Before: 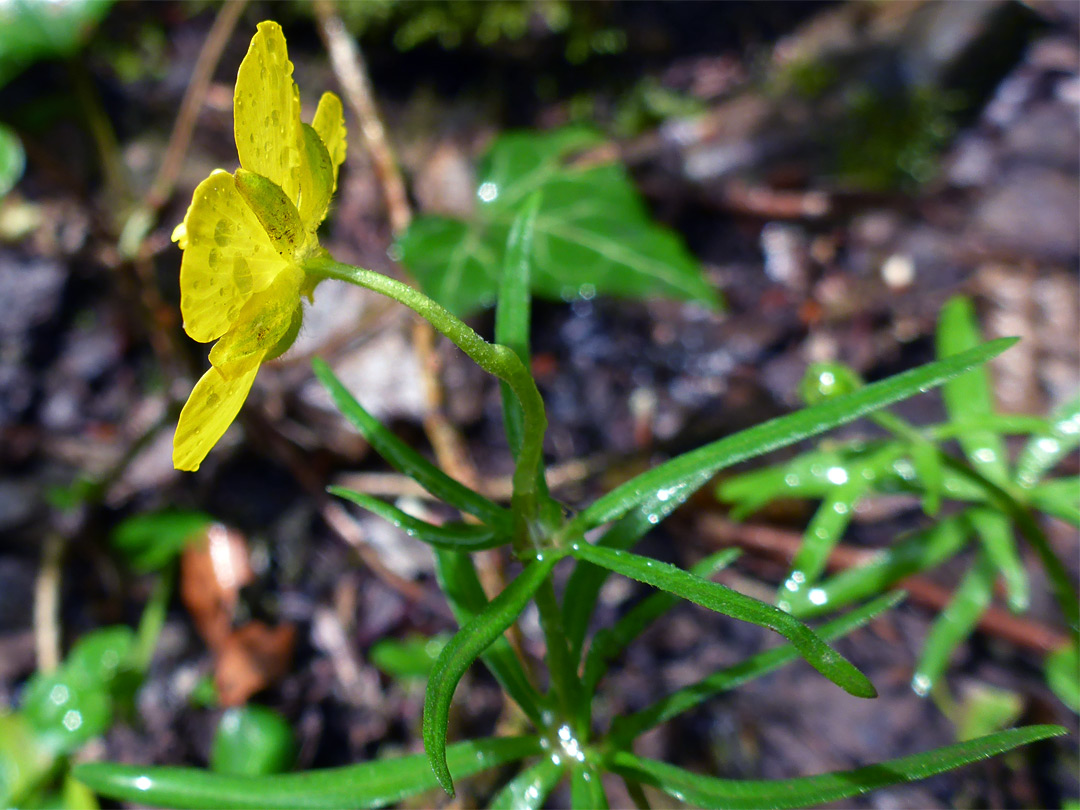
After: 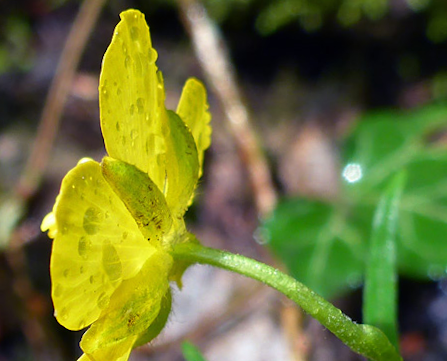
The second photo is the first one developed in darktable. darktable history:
crop and rotate: left 10.817%, top 0.062%, right 47.194%, bottom 53.626%
rotate and perspective: rotation -1.32°, lens shift (horizontal) -0.031, crop left 0.015, crop right 0.985, crop top 0.047, crop bottom 0.982
